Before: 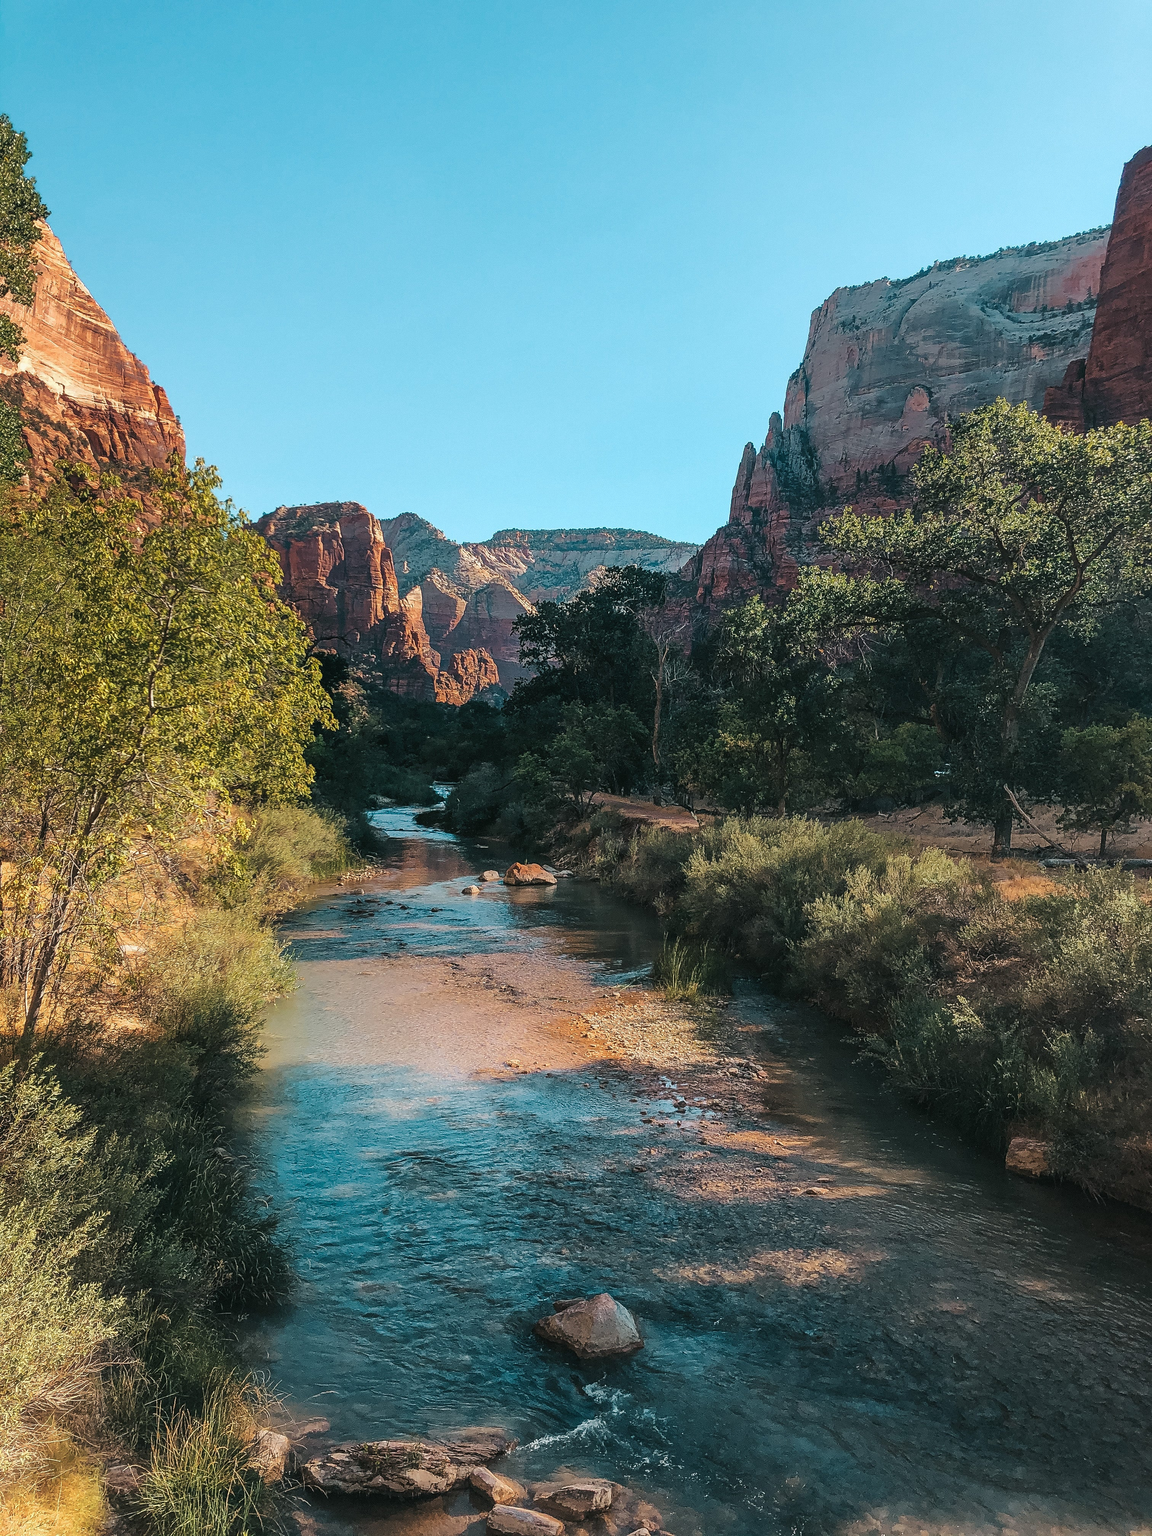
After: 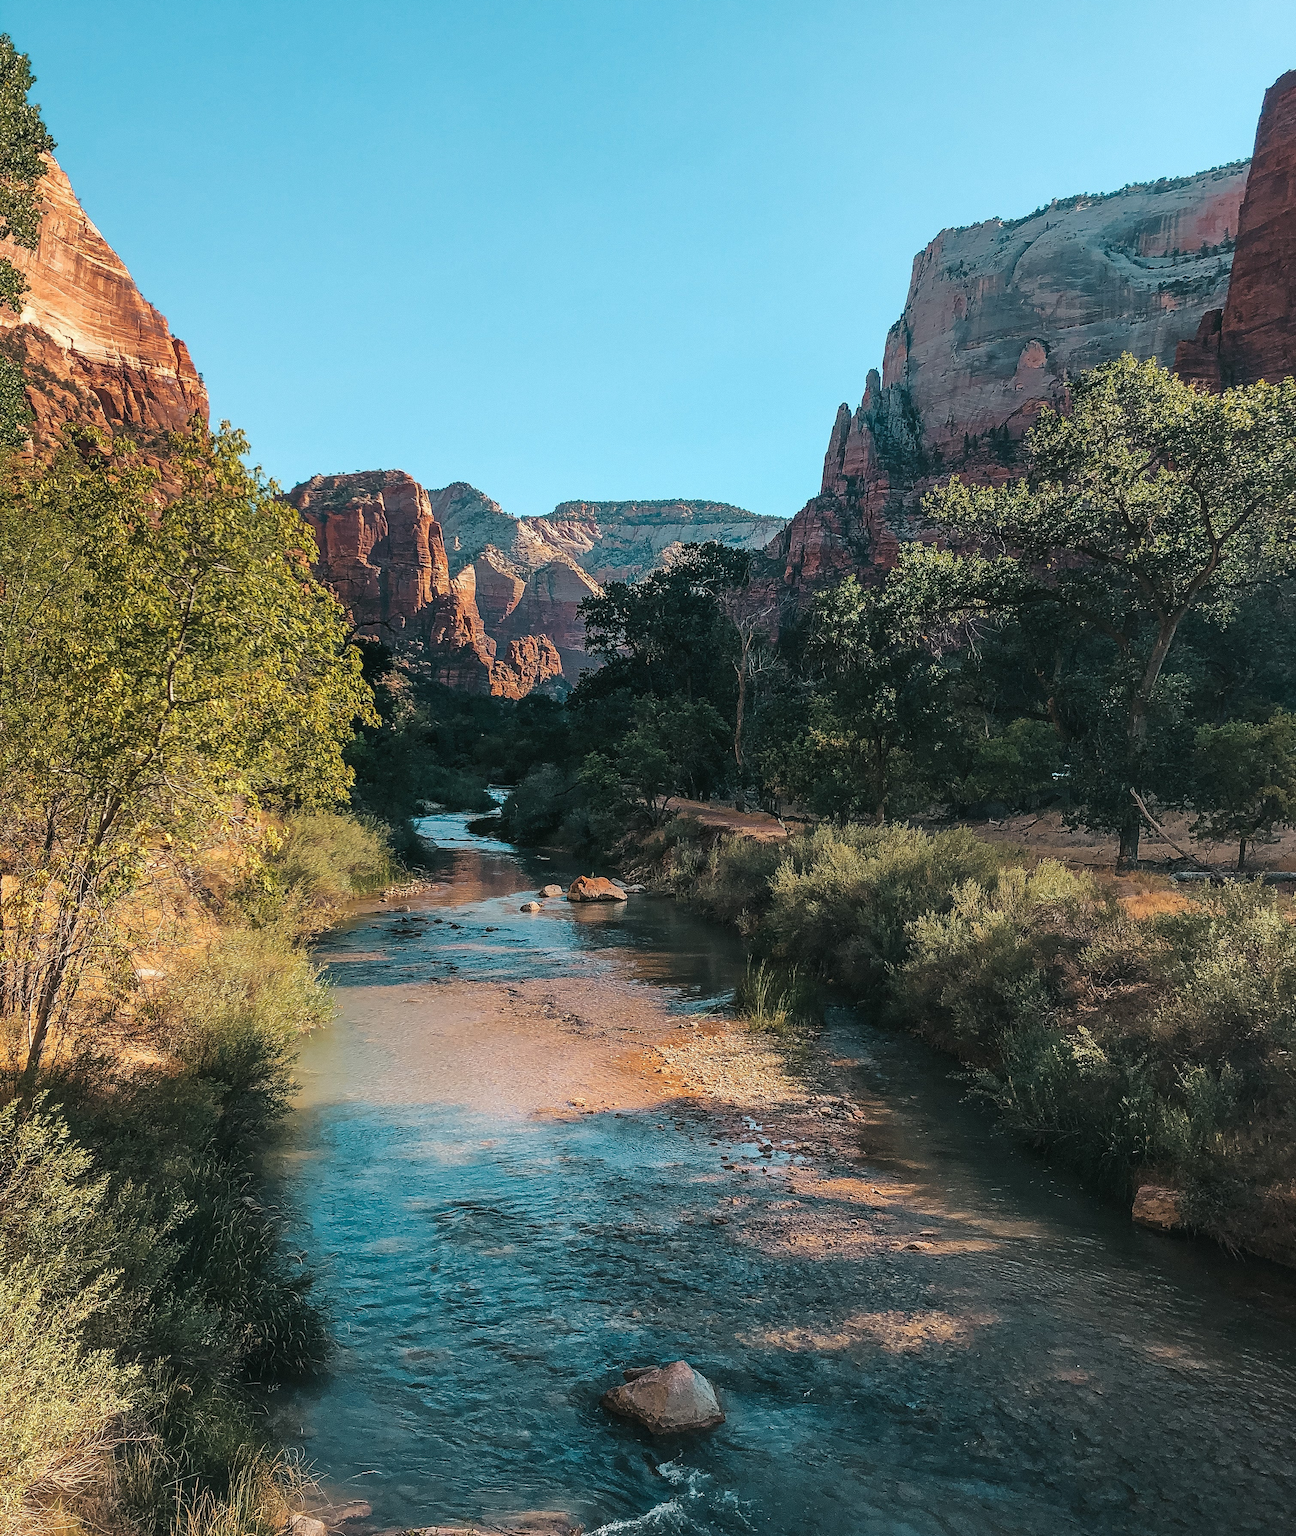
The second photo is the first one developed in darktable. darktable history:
crop and rotate: top 5.53%, bottom 5.622%
